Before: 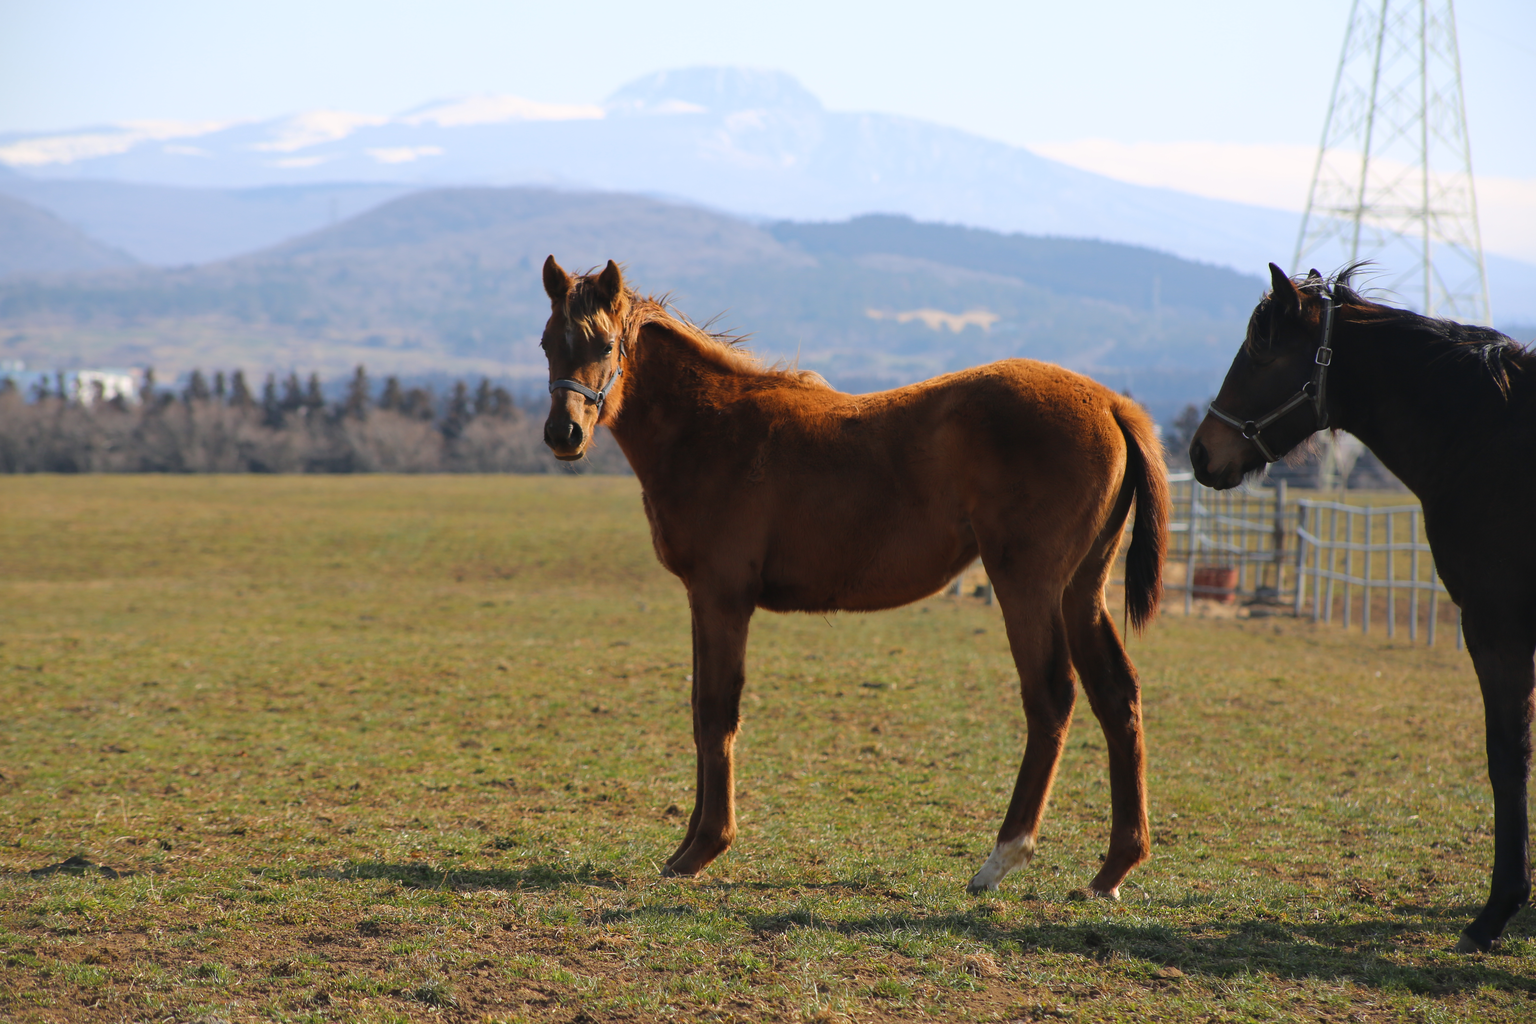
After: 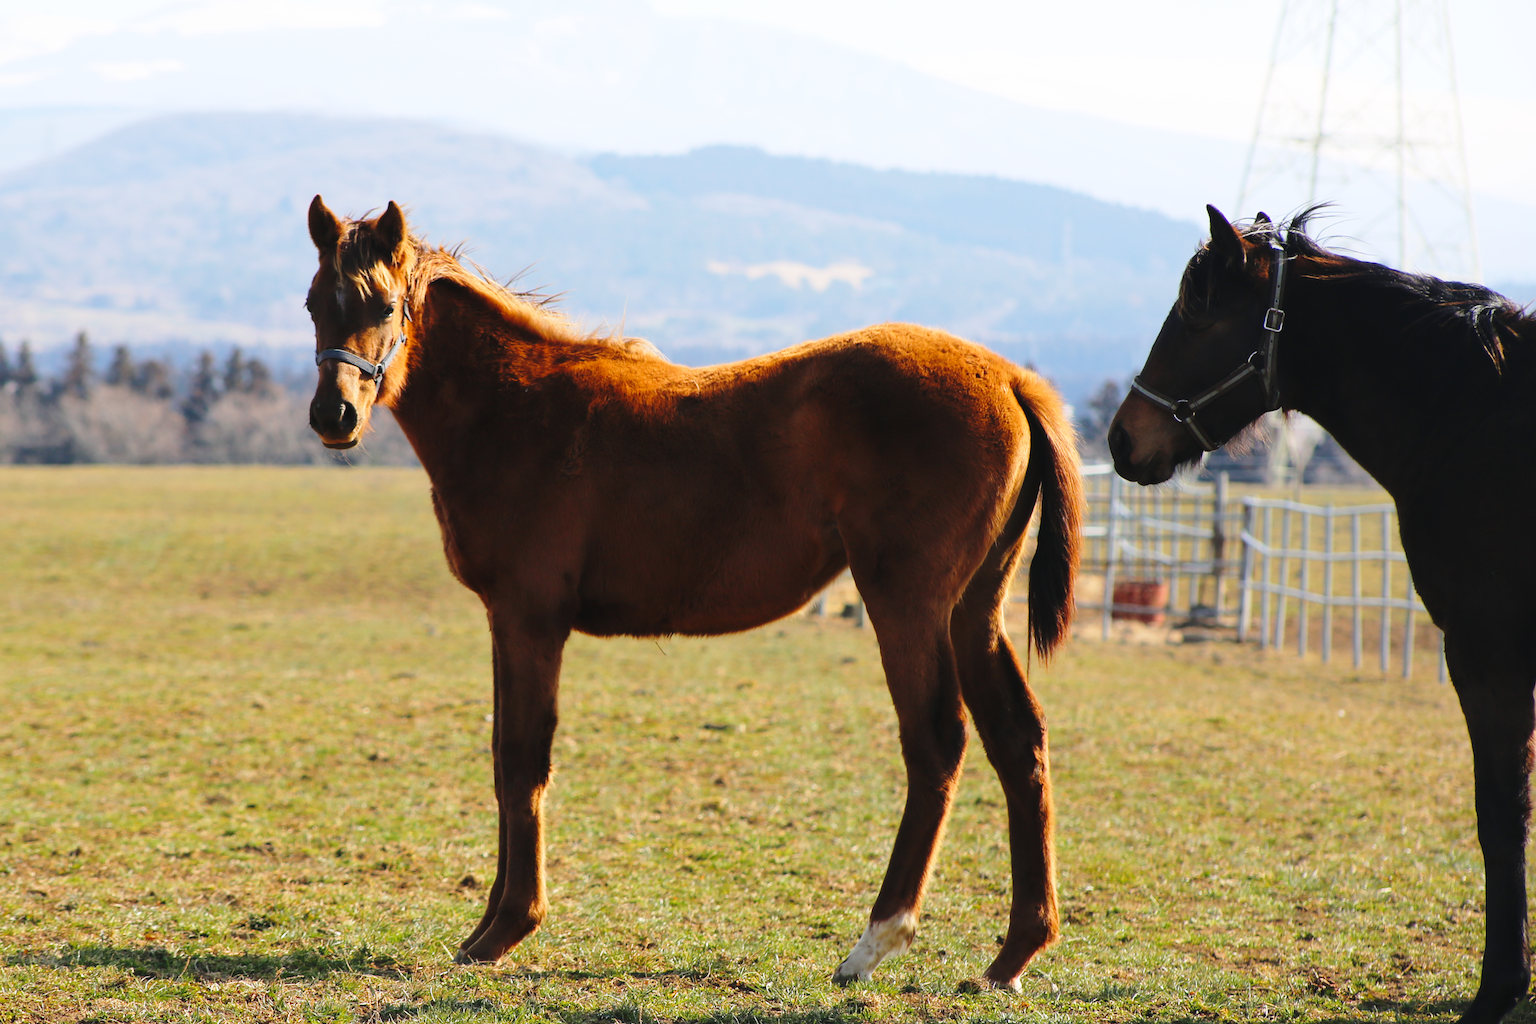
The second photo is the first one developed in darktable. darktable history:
crop: left 19.159%, top 9.58%, bottom 9.58%
base curve: curves: ch0 [(0, 0) (0.028, 0.03) (0.121, 0.232) (0.46, 0.748) (0.859, 0.968) (1, 1)], preserve colors none
white balance: emerald 1
